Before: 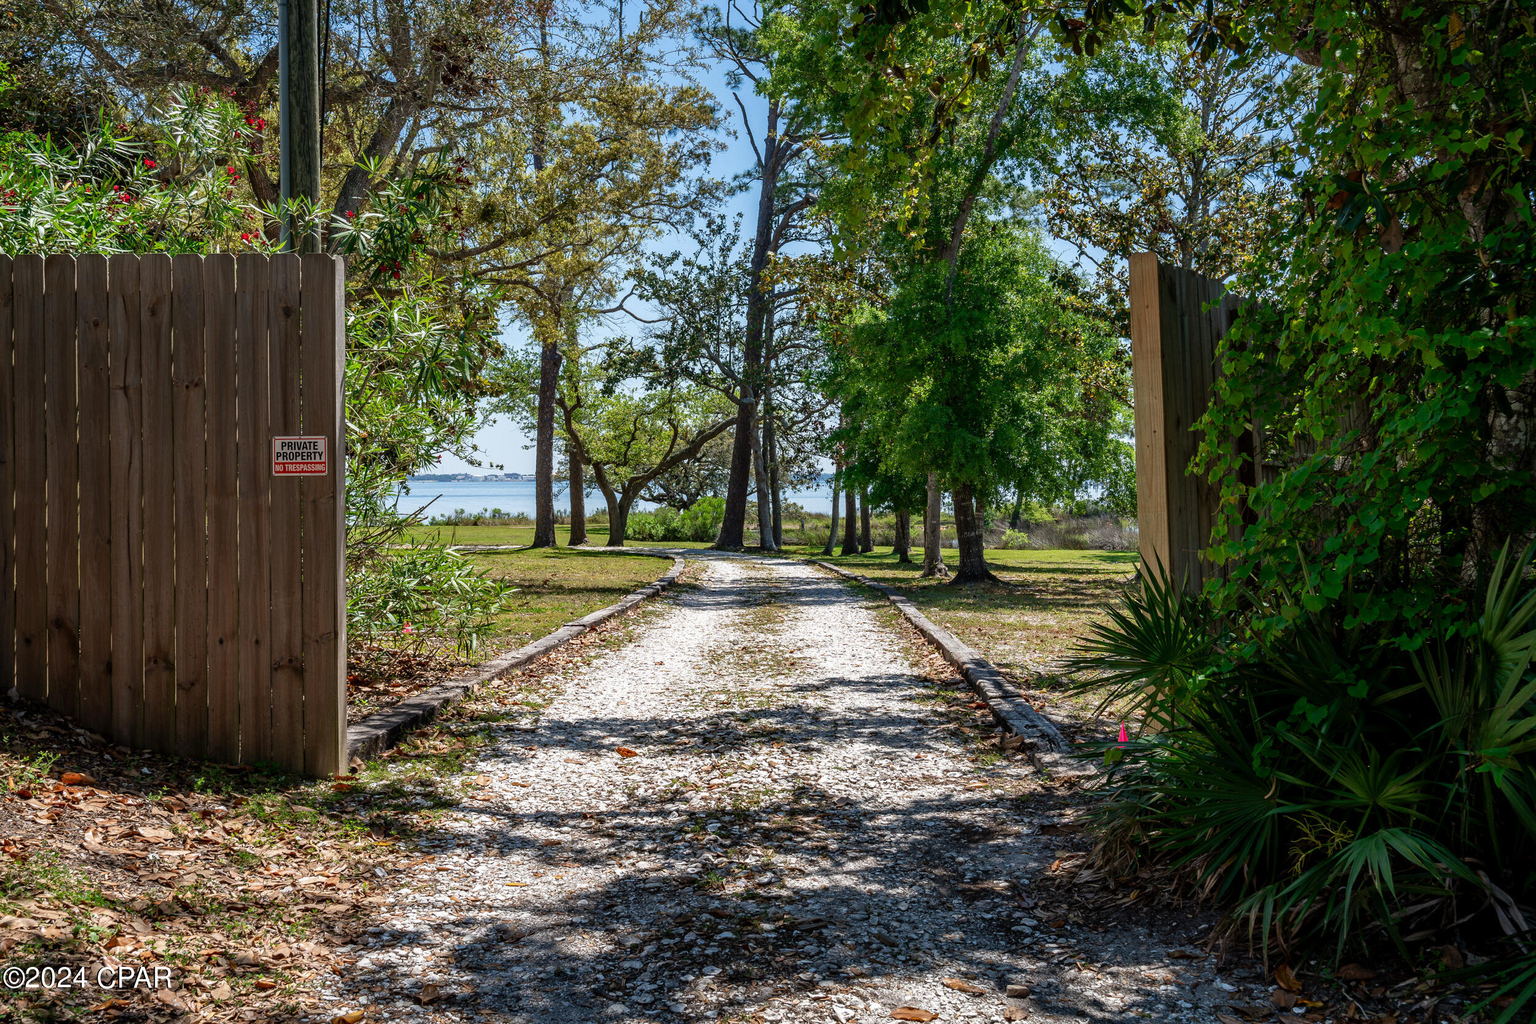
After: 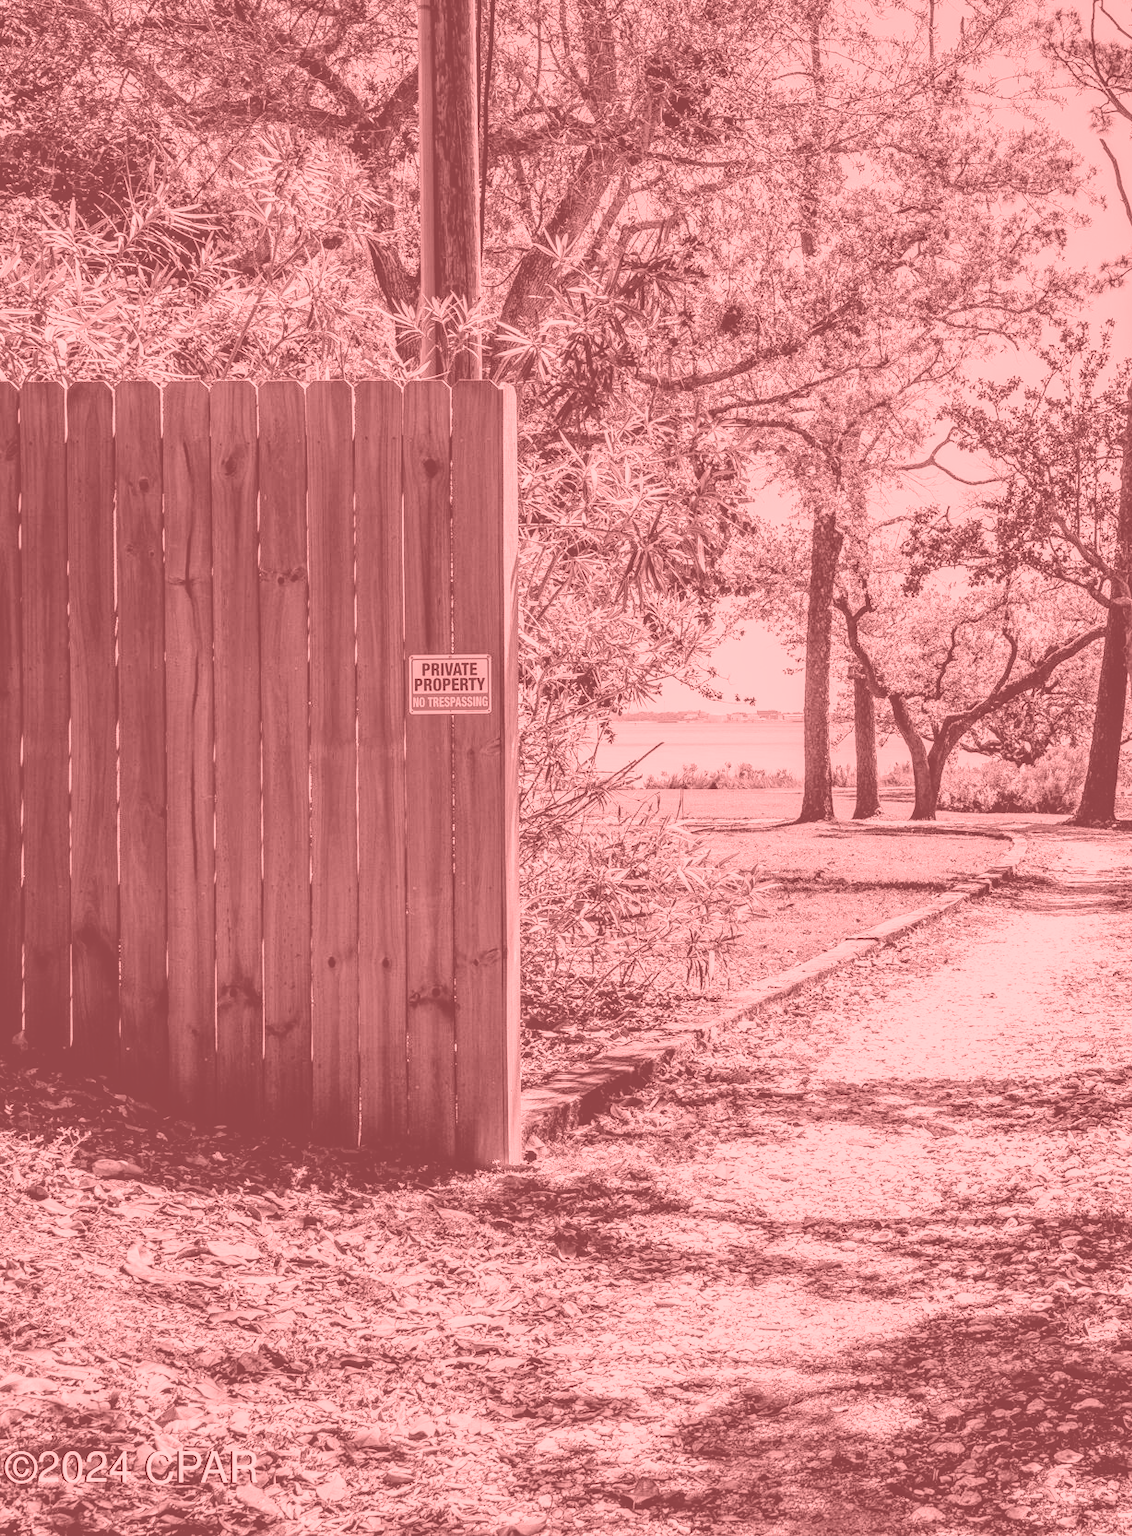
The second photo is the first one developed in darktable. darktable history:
crop and rotate: left 0%, top 0%, right 50.845%
exposure: black level correction 0, exposure 1 EV, compensate highlight preservation false
local contrast: highlights 25%, shadows 75%, midtone range 0.75
filmic rgb: black relative exposure -5 EV, hardness 2.88, contrast 1.3
colorize: saturation 51%, source mix 50.67%, lightness 50.67%
tone equalizer: on, module defaults
